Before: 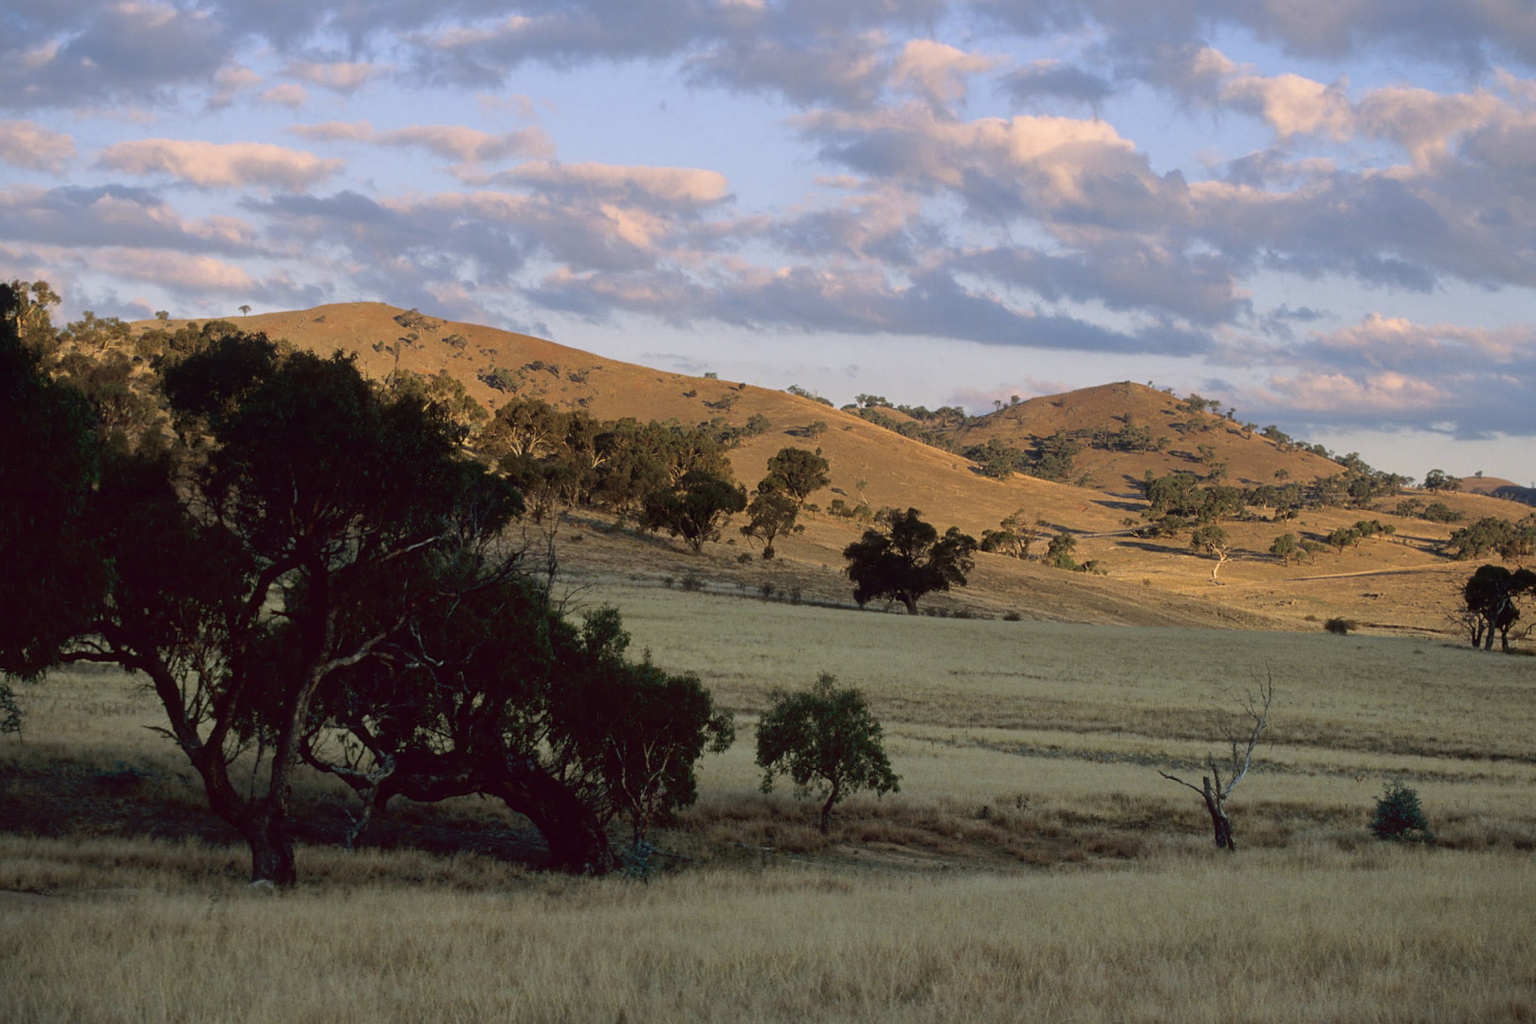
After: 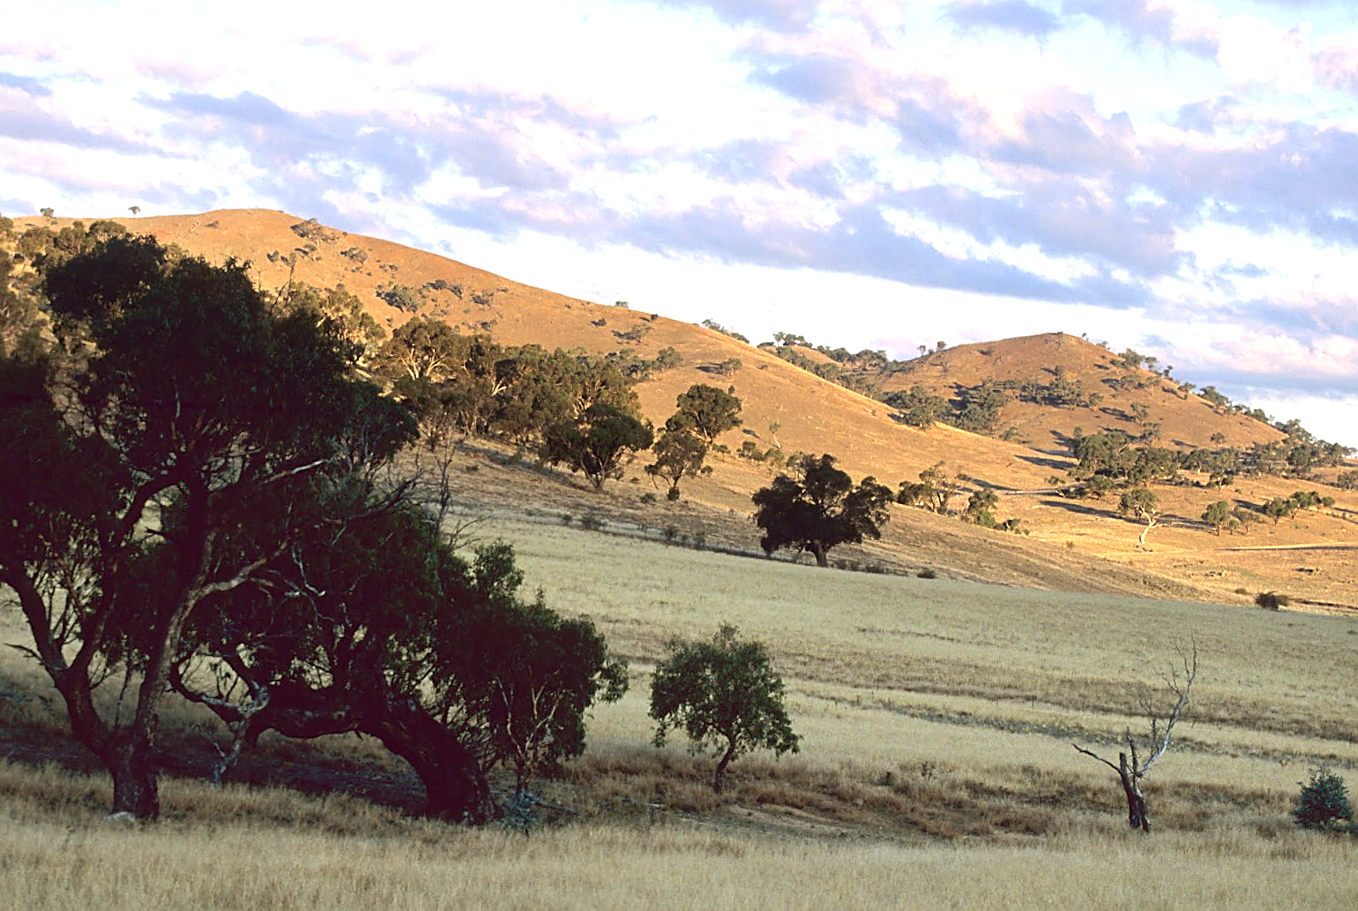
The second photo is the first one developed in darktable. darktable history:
crop and rotate: angle -2.84°, left 5.325%, top 5.218%, right 4.691%, bottom 4.262%
sharpen: on, module defaults
exposure: black level correction 0, exposure 1.2 EV, compensate highlight preservation false
